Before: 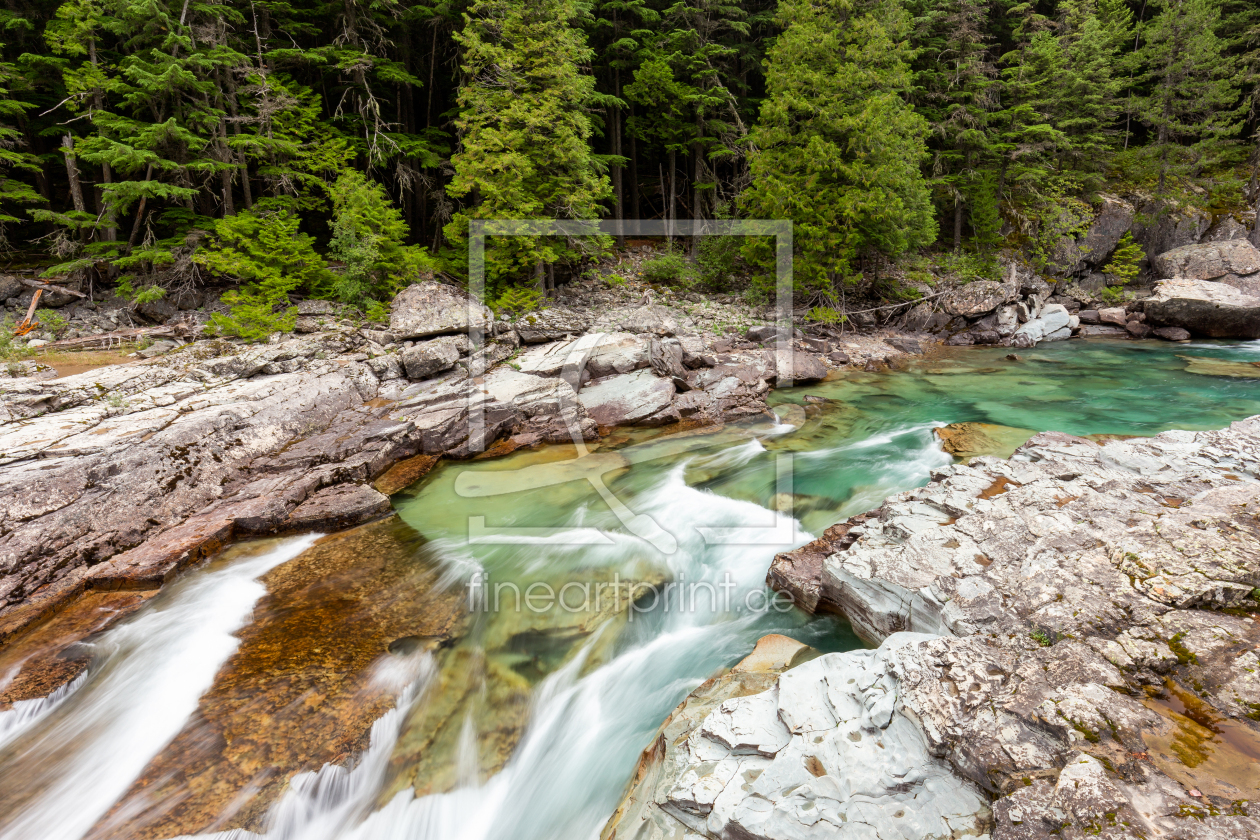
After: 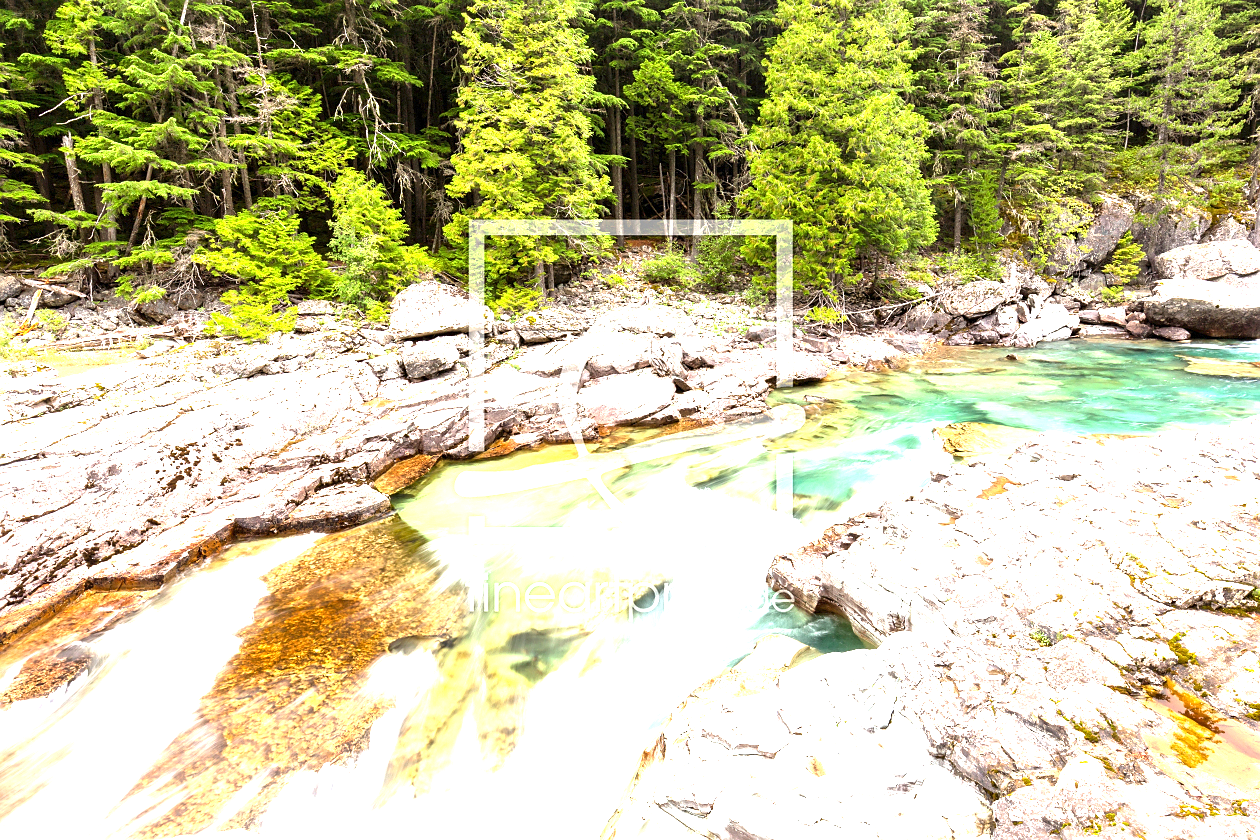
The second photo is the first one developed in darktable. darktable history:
sharpen: radius 1.018, threshold 0.858
exposure: exposure 2.258 EV, compensate exposure bias true, compensate highlight preservation false
